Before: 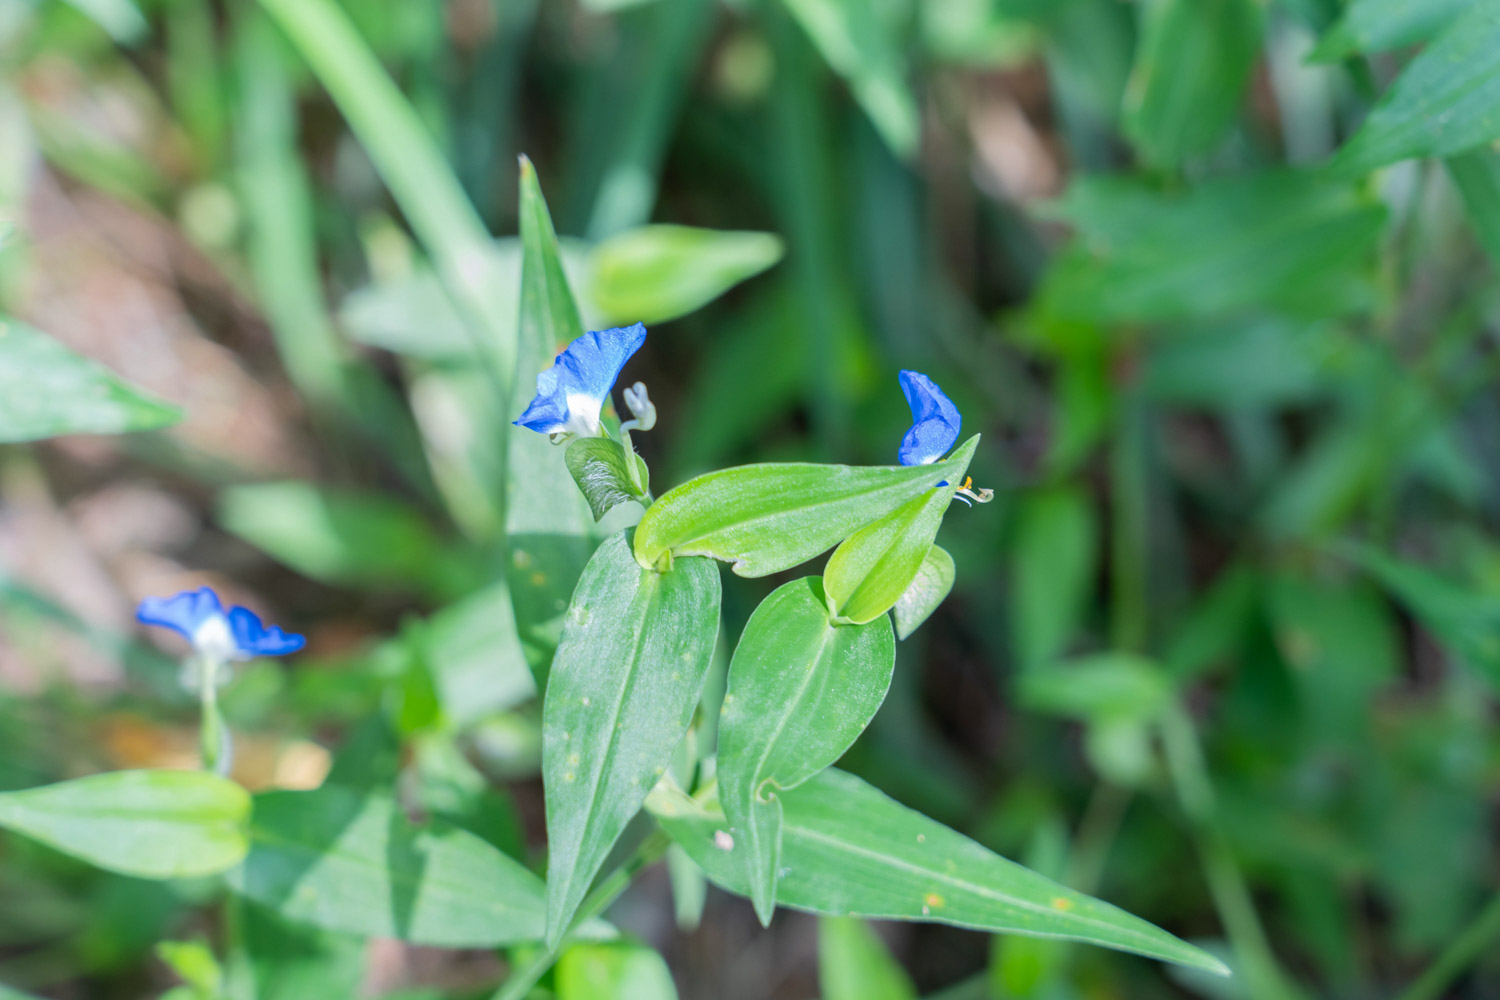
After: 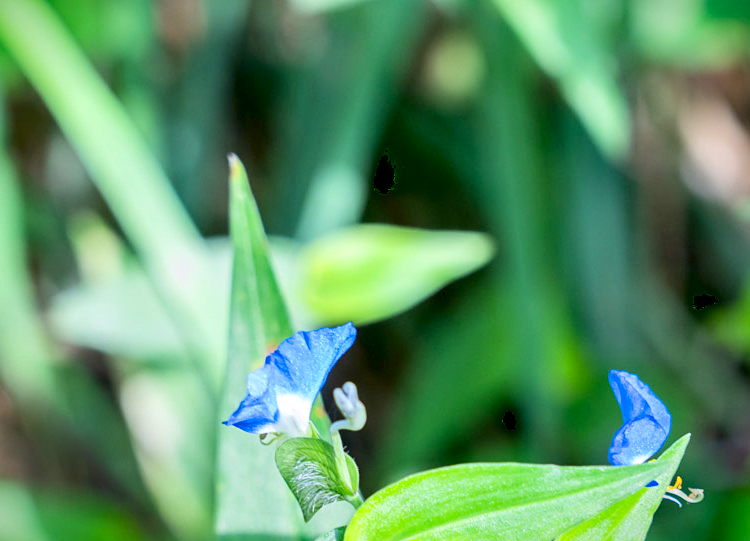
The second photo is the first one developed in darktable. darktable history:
crop: left 19.376%, right 30.579%, bottom 45.899%
exposure: black level correction 0.009, compensate exposure bias true, compensate highlight preservation false
shadows and highlights: low approximation 0.01, soften with gaussian
vignetting: fall-off start 100.91%, saturation 0.364, width/height ratio 1.309
local contrast: highlights 107%, shadows 103%, detail 119%, midtone range 0.2
tone curve: curves: ch0 [(0, 0.012) (0.093, 0.11) (0.345, 0.425) (0.457, 0.562) (0.628, 0.738) (0.839, 0.909) (0.998, 0.978)]; ch1 [(0, 0) (0.437, 0.408) (0.472, 0.47) (0.502, 0.497) (0.527, 0.523) (0.568, 0.577) (0.62, 0.66) (0.669, 0.748) (0.859, 0.899) (1, 1)]; ch2 [(0, 0) (0.33, 0.301) (0.421, 0.443) (0.473, 0.498) (0.509, 0.502) (0.535, 0.545) (0.549, 0.576) (0.644, 0.703) (1, 1)]
sharpen: amount 0.208
